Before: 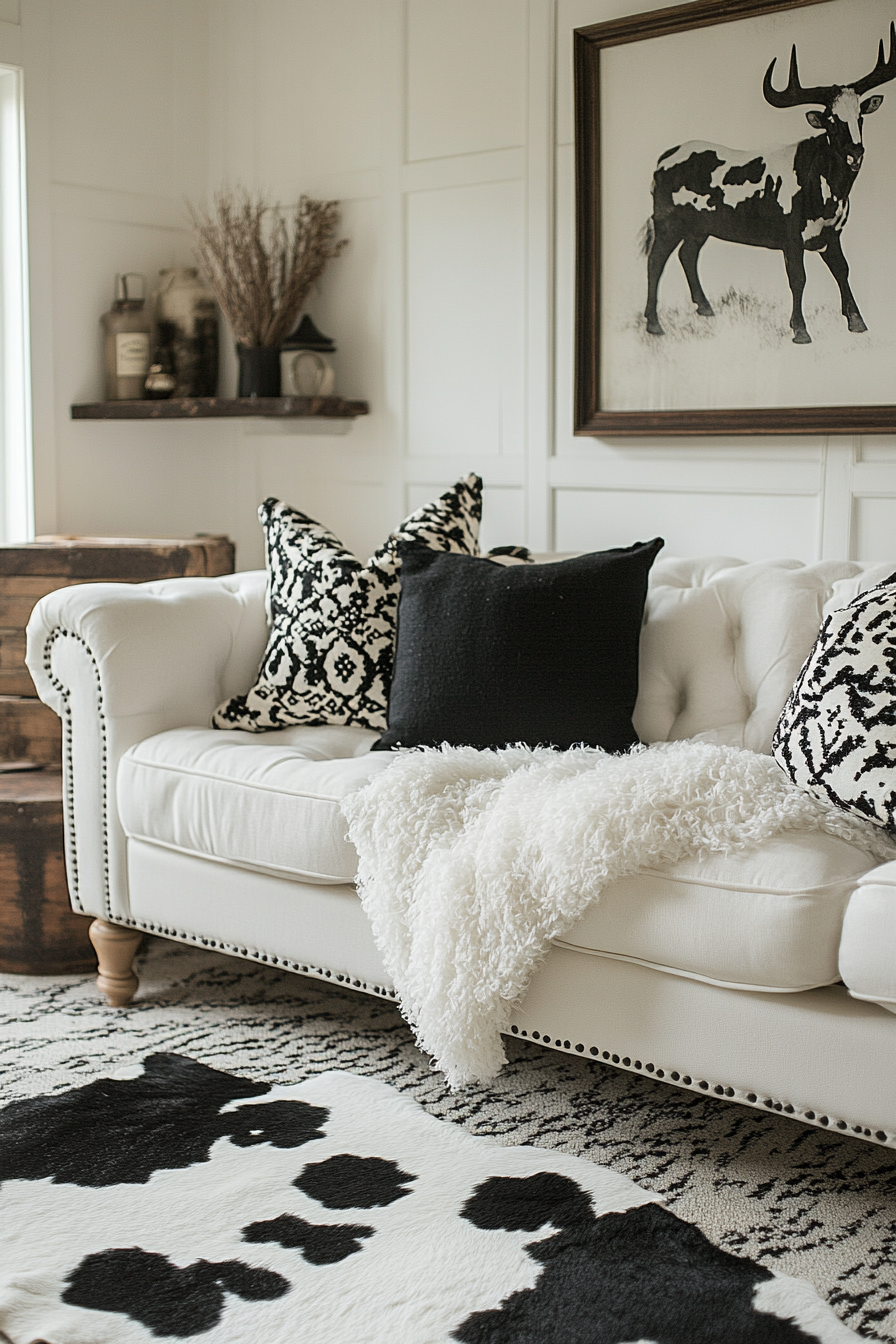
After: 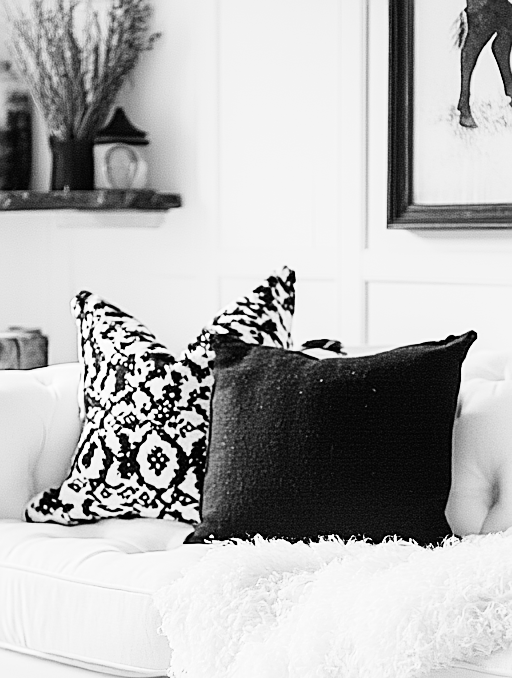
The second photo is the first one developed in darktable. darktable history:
sharpen: on, module defaults
crop: left 20.932%, top 15.471%, right 21.848%, bottom 34.081%
base curve: curves: ch0 [(0, 0) (0, 0.001) (0.001, 0.001) (0.004, 0.002) (0.007, 0.004) (0.015, 0.013) (0.033, 0.045) (0.052, 0.096) (0.075, 0.17) (0.099, 0.241) (0.163, 0.42) (0.219, 0.55) (0.259, 0.616) (0.327, 0.722) (0.365, 0.765) (0.522, 0.873) (0.547, 0.881) (0.689, 0.919) (0.826, 0.952) (1, 1)], preserve colors none
monochrome: size 1
